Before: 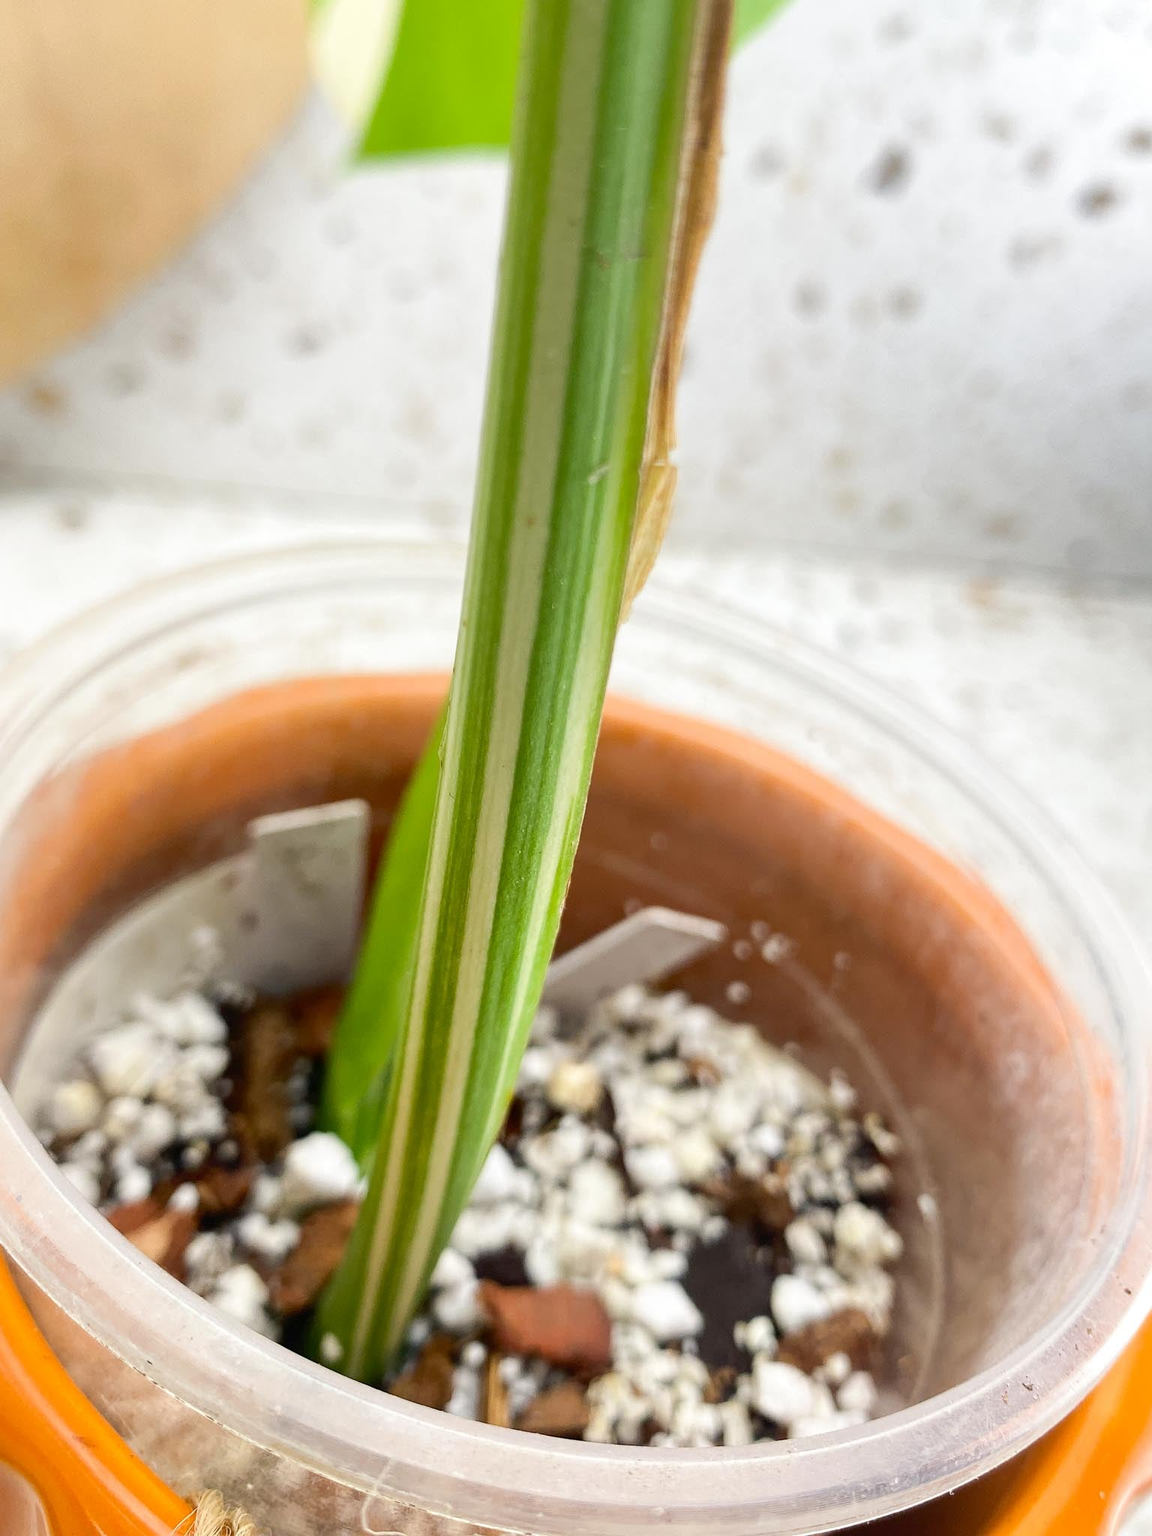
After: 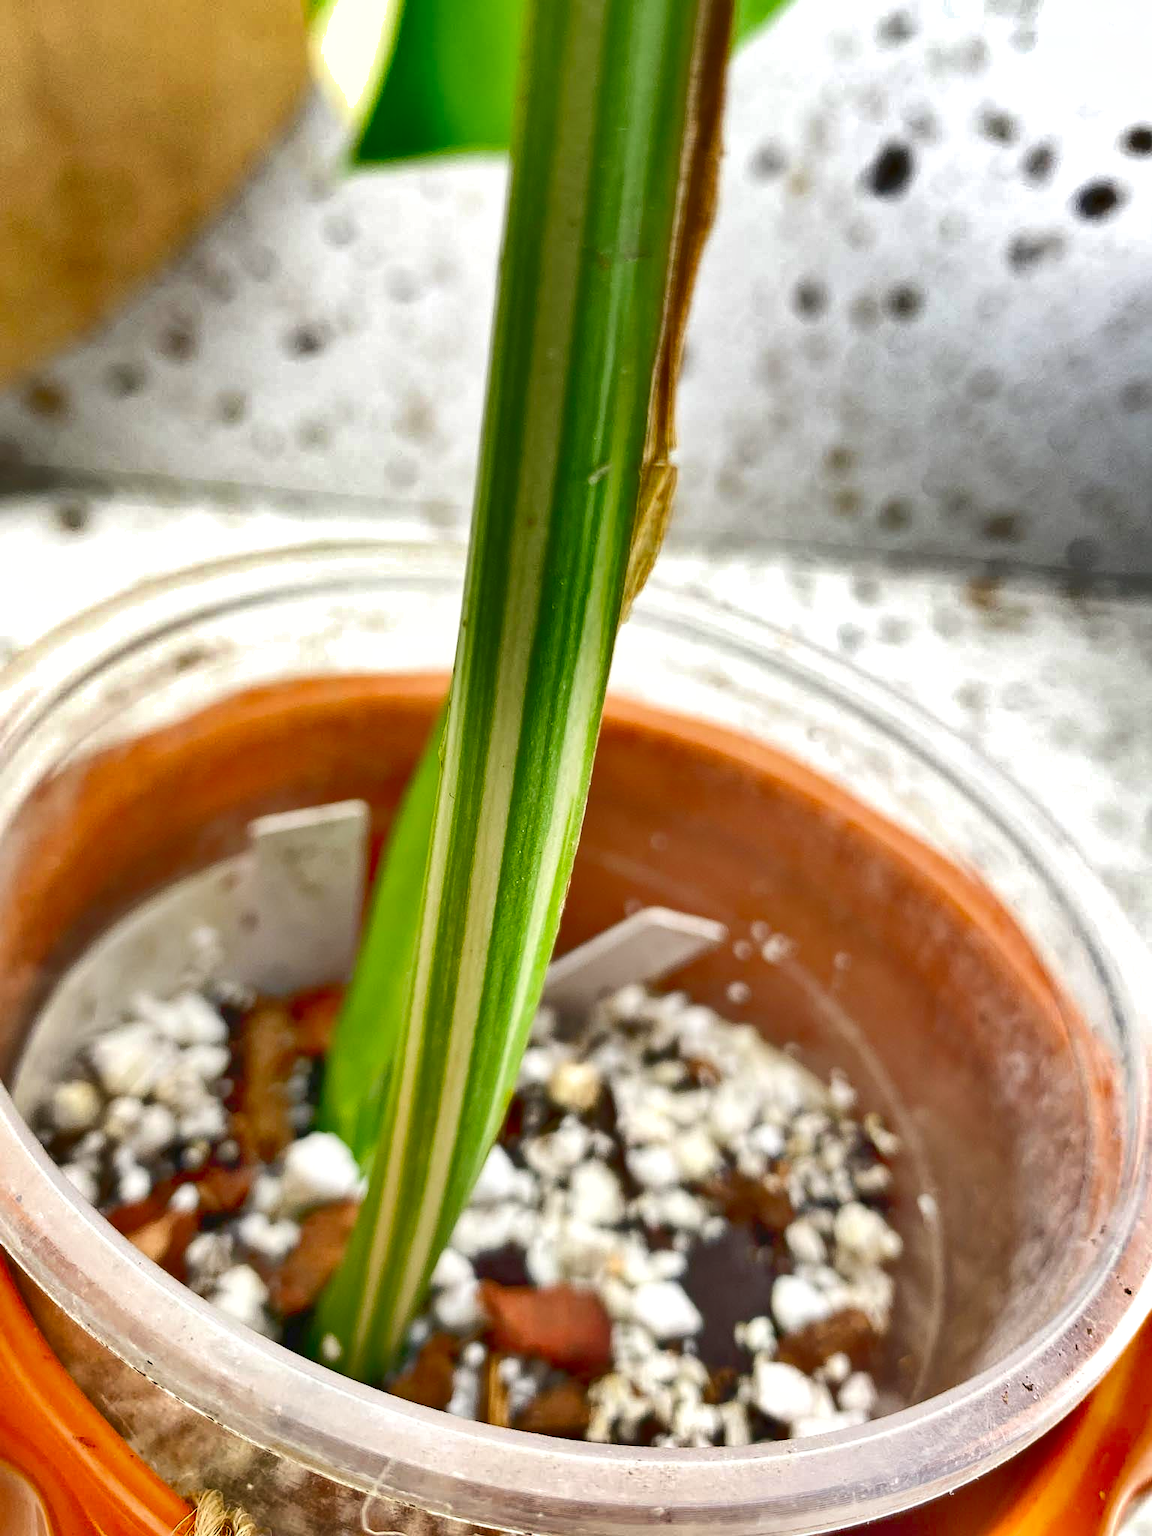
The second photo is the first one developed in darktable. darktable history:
levels: levels [0, 0.397, 0.955]
shadows and highlights: shadows 20.77, highlights -82.46, soften with gaussian
